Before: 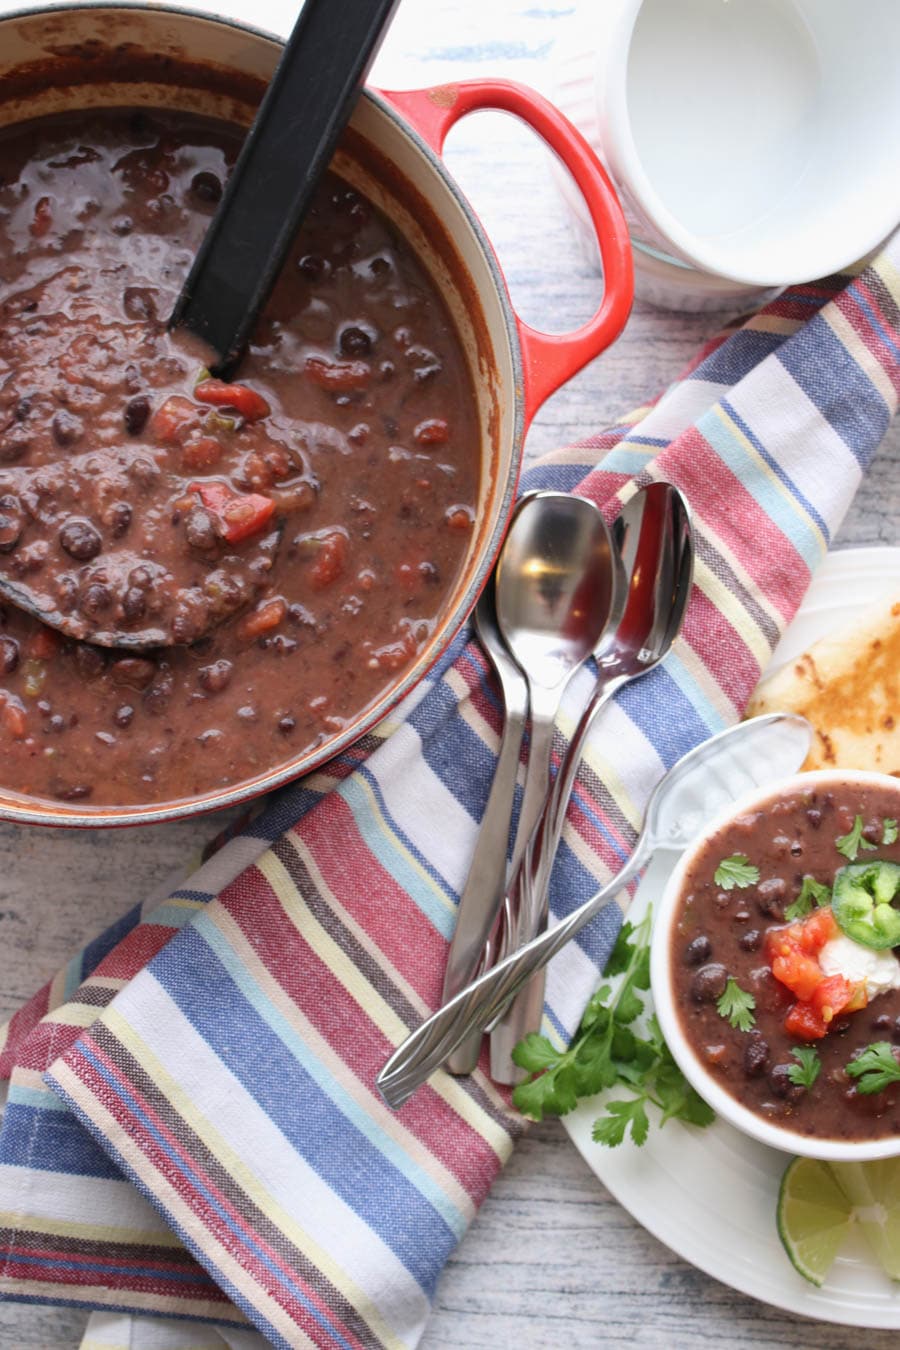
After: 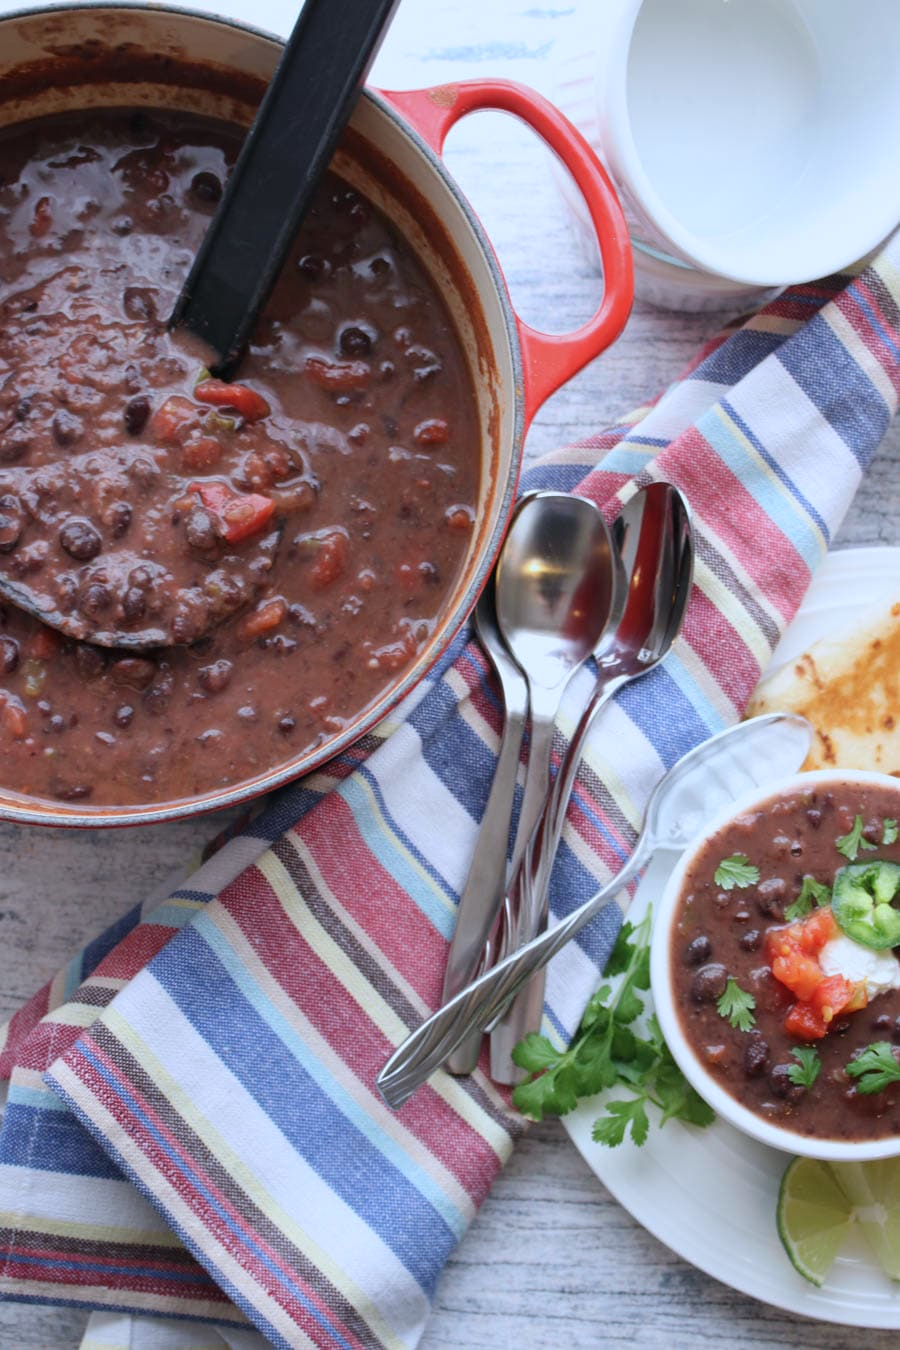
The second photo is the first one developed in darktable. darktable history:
exposure: exposure -0.153 EV, compensate highlight preservation false
color calibration: x 0.372, y 0.386, temperature 4283.97 K
